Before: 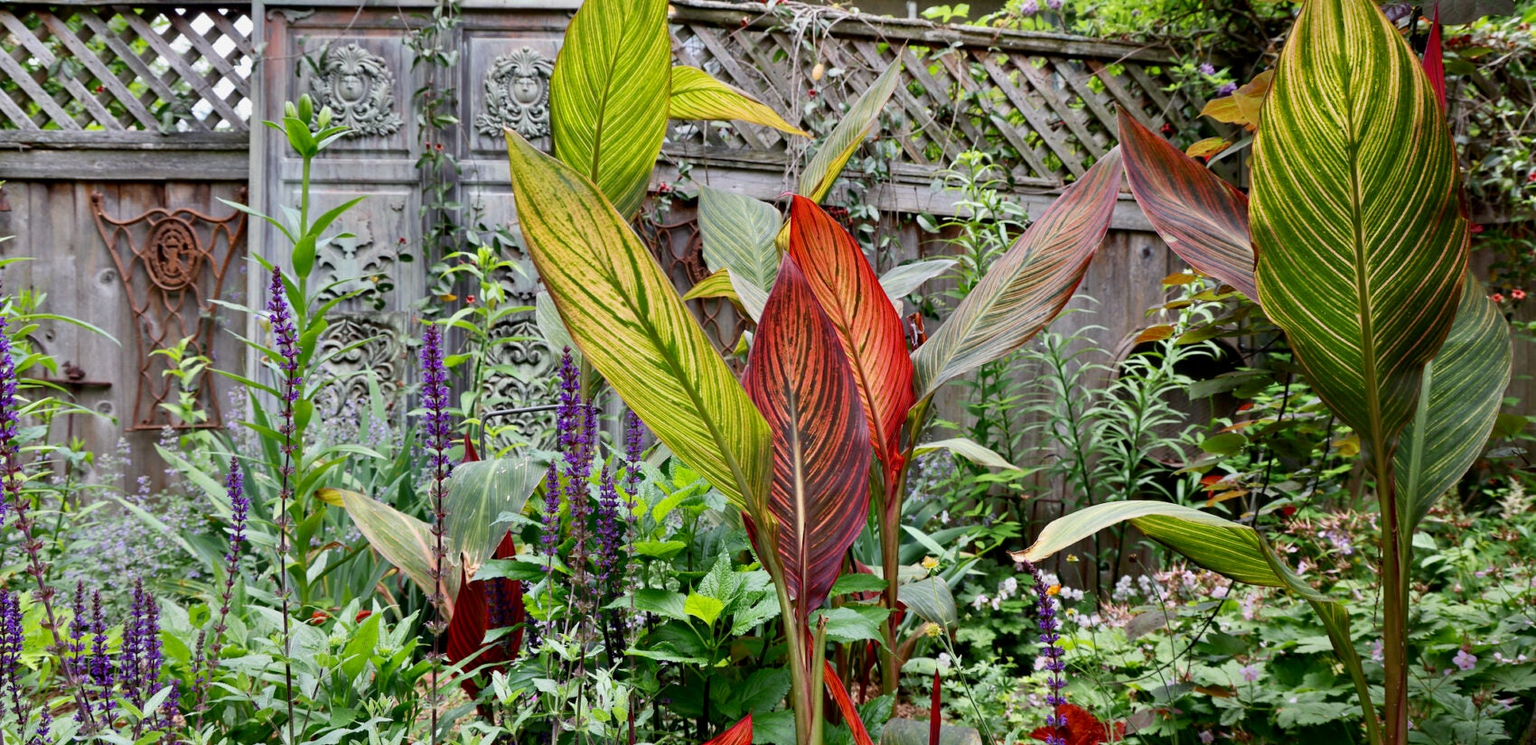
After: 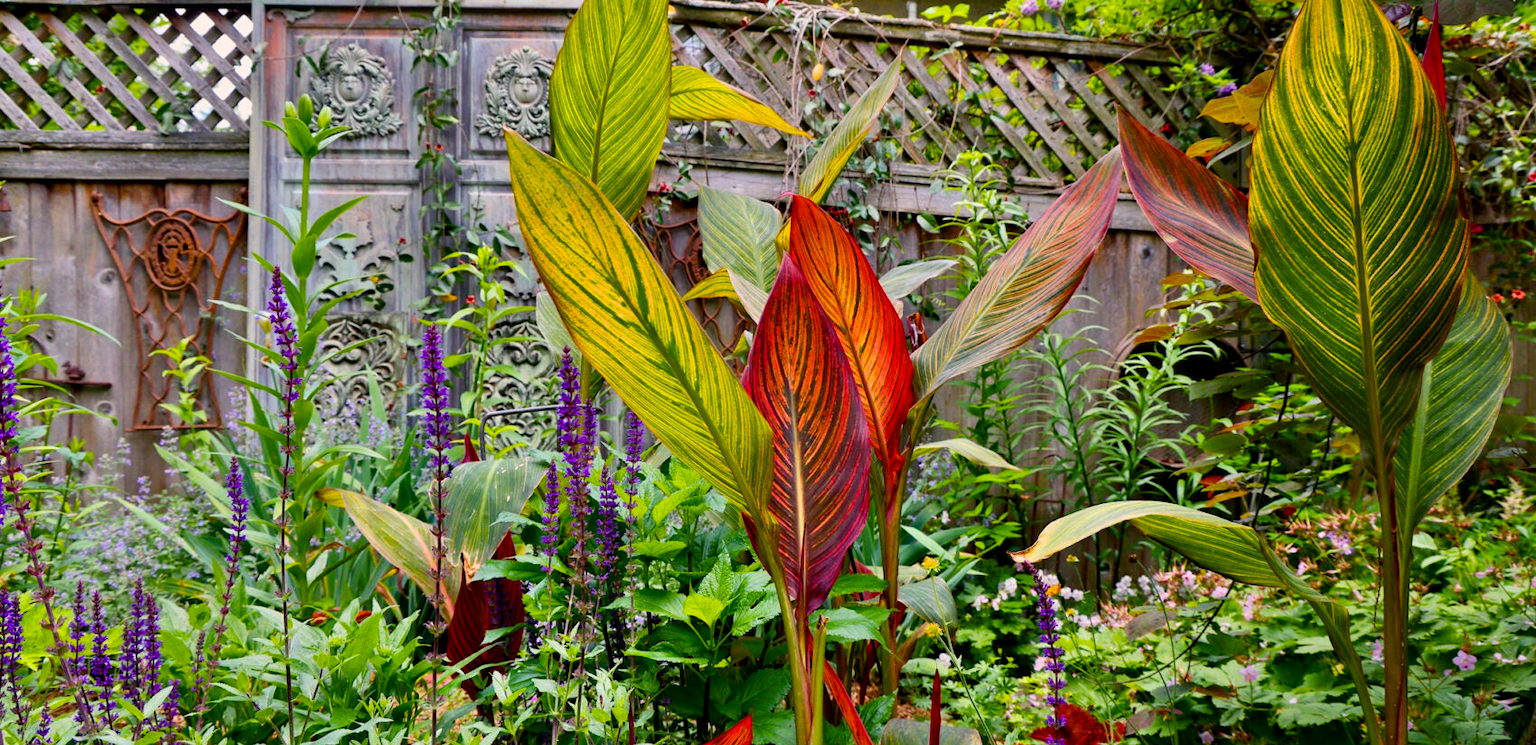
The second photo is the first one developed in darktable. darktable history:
shadows and highlights: shadows 31.82, highlights -31.33, soften with gaussian
color balance rgb: highlights gain › chroma 1.64%, highlights gain › hue 55.14°, perceptual saturation grading › global saturation 30.776%, global vibrance 44.737%
